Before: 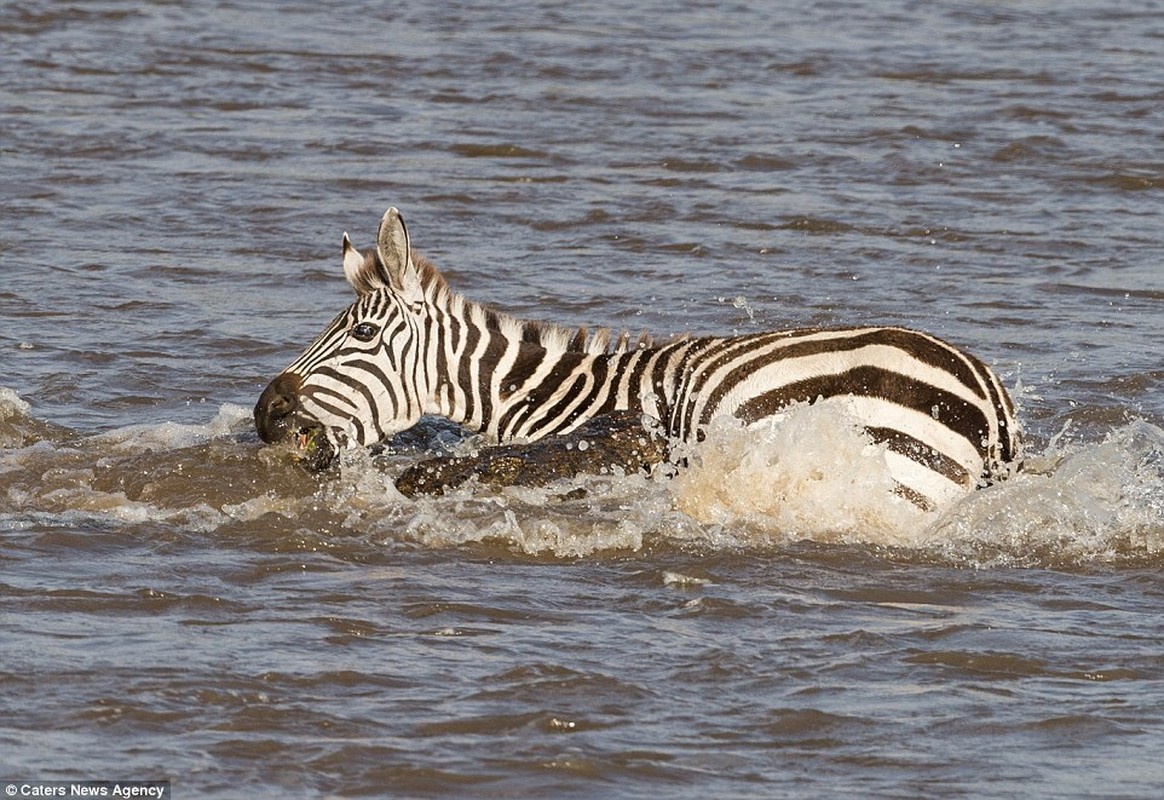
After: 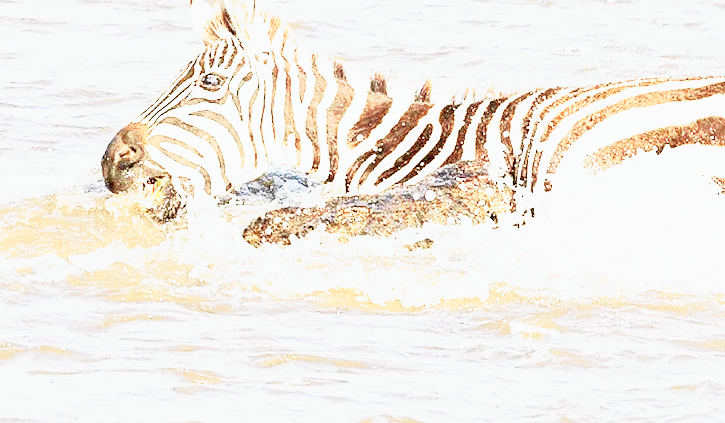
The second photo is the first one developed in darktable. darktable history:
crop: left 13.154%, top 31.371%, right 24.493%, bottom 15.706%
tone curve: curves: ch0 [(0, 0.009) (0.105, 0.08) (0.195, 0.18) (0.283, 0.316) (0.384, 0.434) (0.485, 0.531) (0.638, 0.69) (0.81, 0.872) (1, 0.977)]; ch1 [(0, 0) (0.161, 0.092) (0.35, 0.33) (0.379, 0.401) (0.456, 0.469) (0.502, 0.5) (0.525, 0.514) (0.586, 0.604) (0.642, 0.645) (0.858, 0.817) (1, 0.942)]; ch2 [(0, 0) (0.371, 0.362) (0.437, 0.437) (0.48, 0.49) (0.53, 0.515) (0.56, 0.571) (0.622, 0.606) (0.881, 0.795) (1, 0.929)], color space Lab, independent channels, preserve colors none
base curve: curves: ch0 [(0, 0.003) (0.001, 0.002) (0.006, 0.004) (0.02, 0.022) (0.048, 0.086) (0.094, 0.234) (0.162, 0.431) (0.258, 0.629) (0.385, 0.8) (0.548, 0.918) (0.751, 0.988) (1, 1)], preserve colors none
exposure: black level correction 0, exposure 2.108 EV, compensate highlight preservation false
